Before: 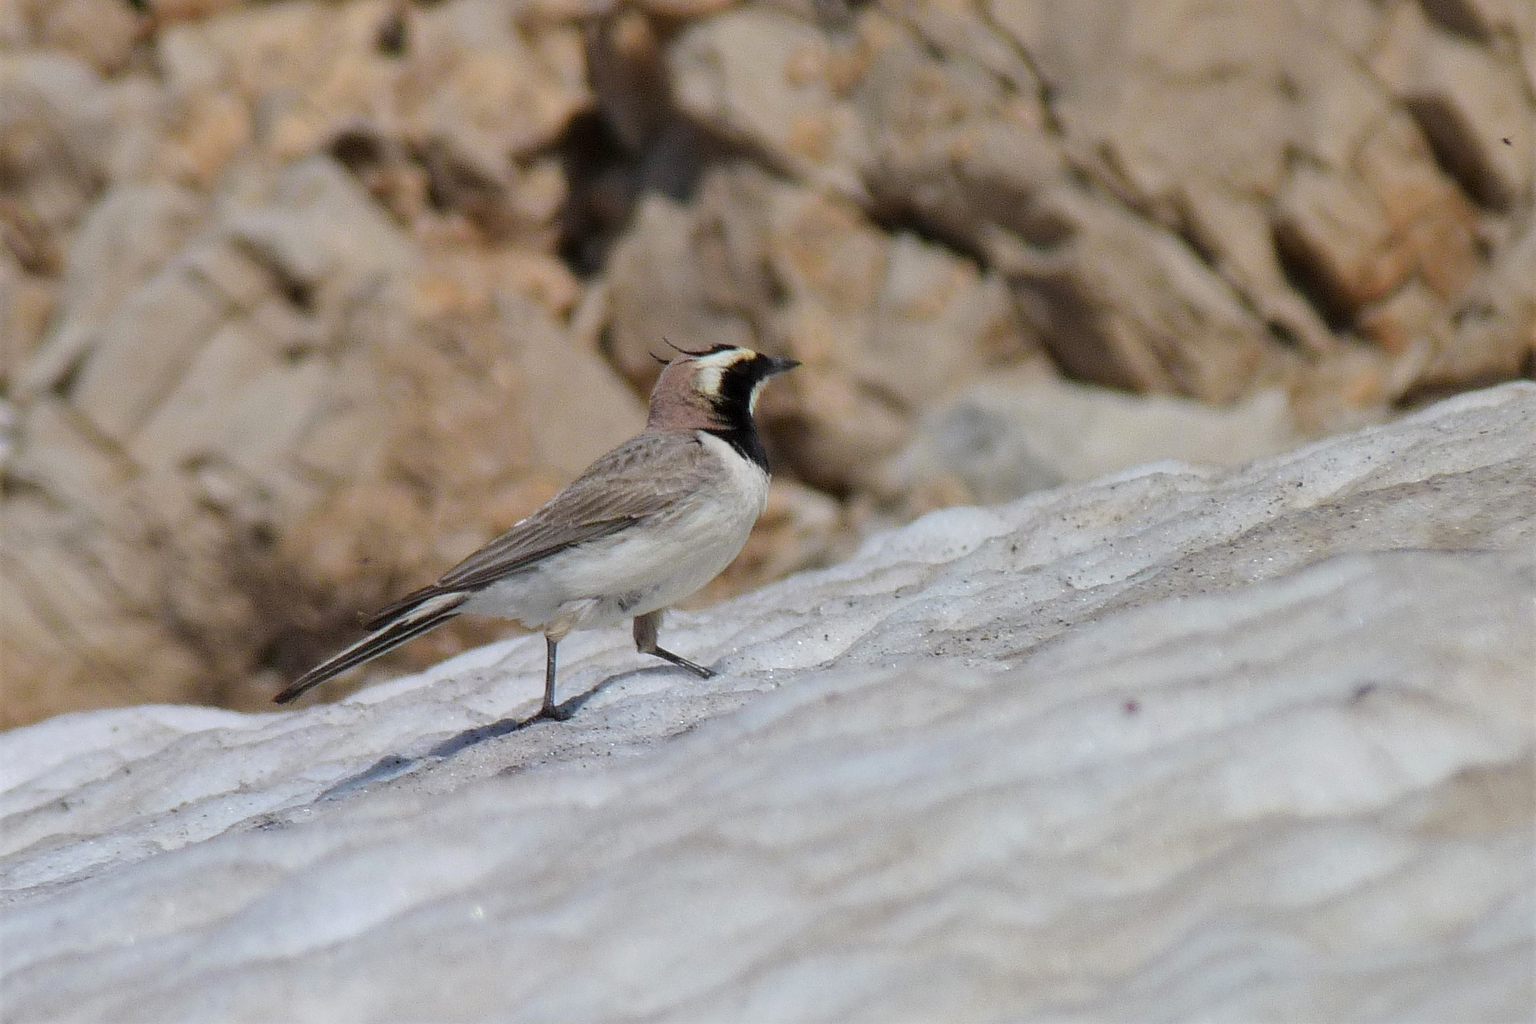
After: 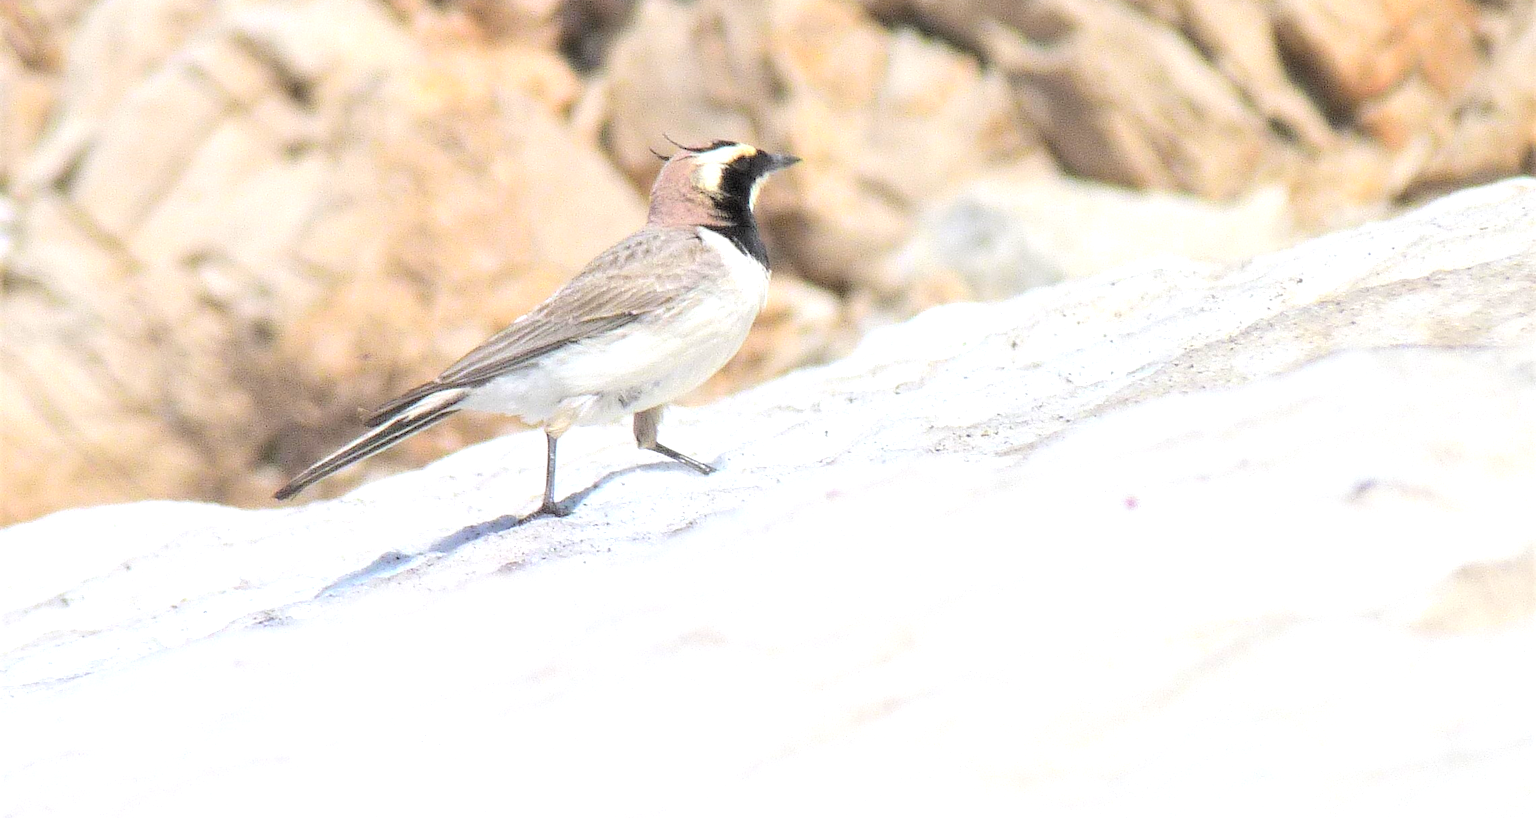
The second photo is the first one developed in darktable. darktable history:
exposure: black level correction 0, exposure 1.341 EV, compensate highlight preservation false
contrast brightness saturation: brightness 0.285
crop and rotate: top 20.003%
